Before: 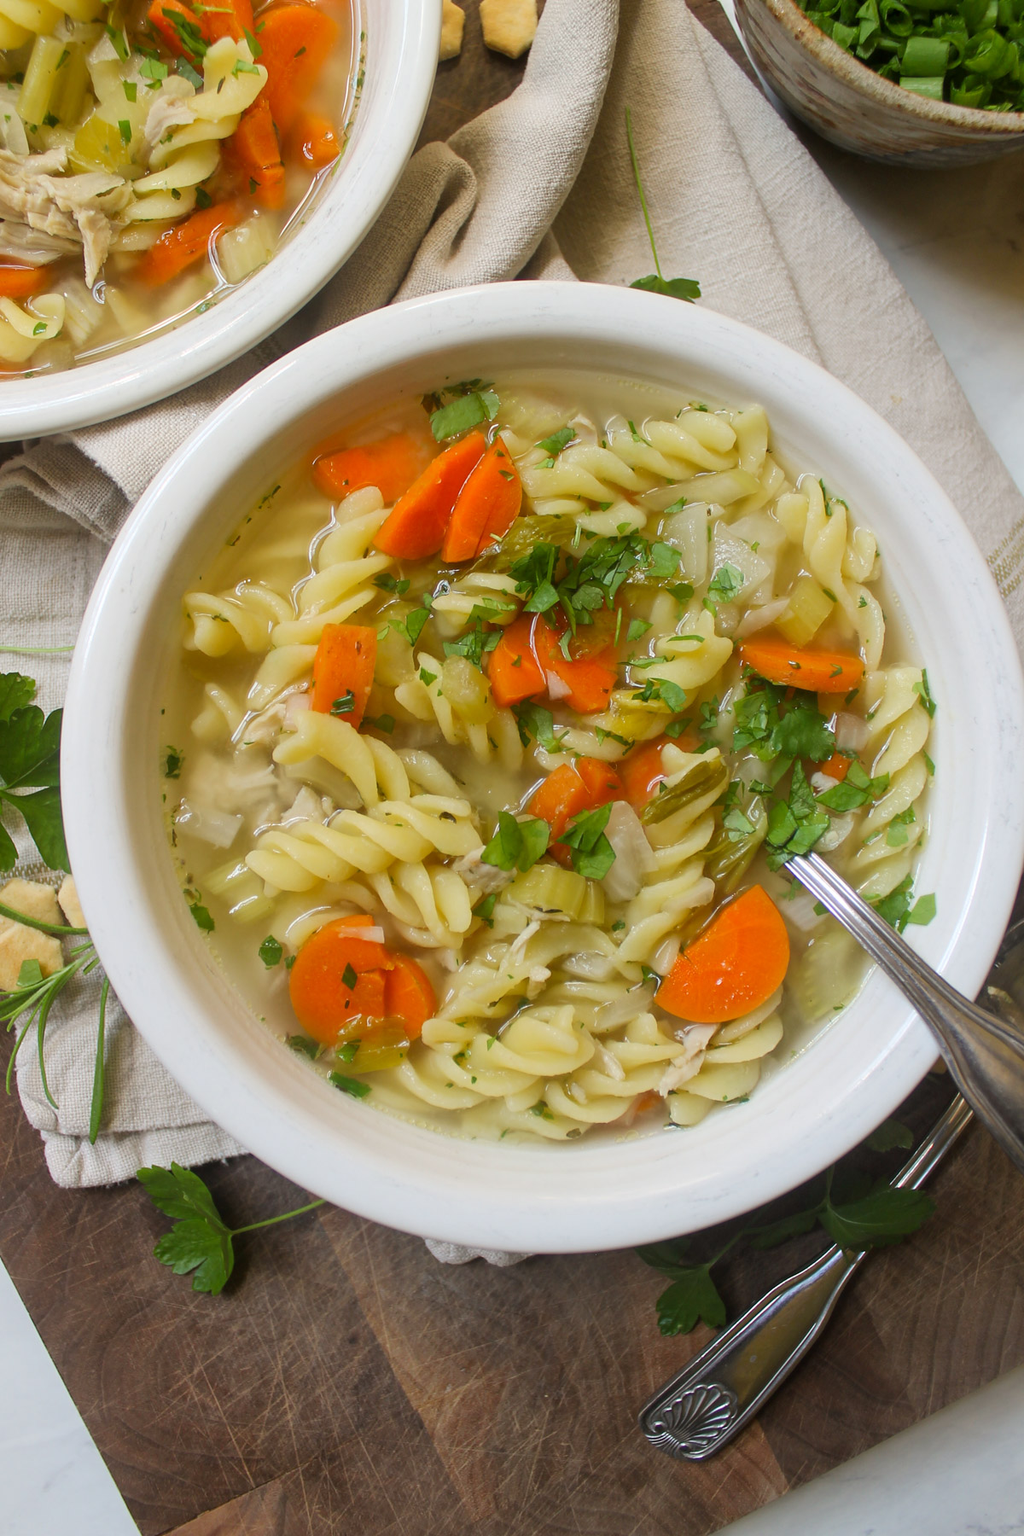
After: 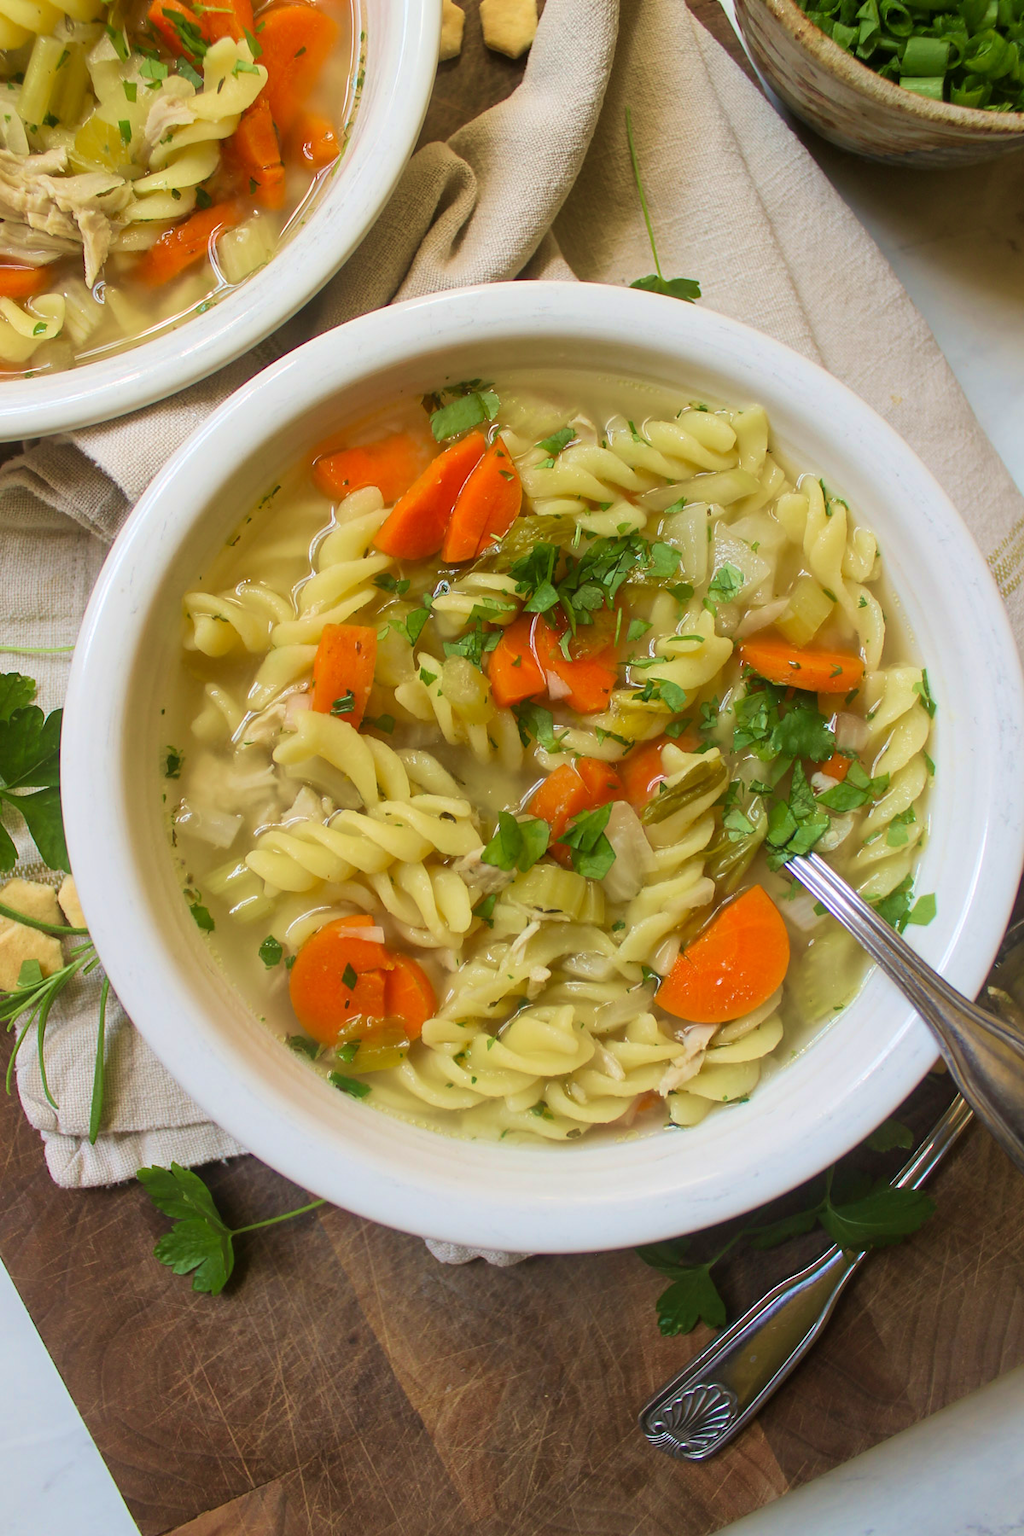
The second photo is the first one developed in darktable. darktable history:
velvia: strength 49.66%
